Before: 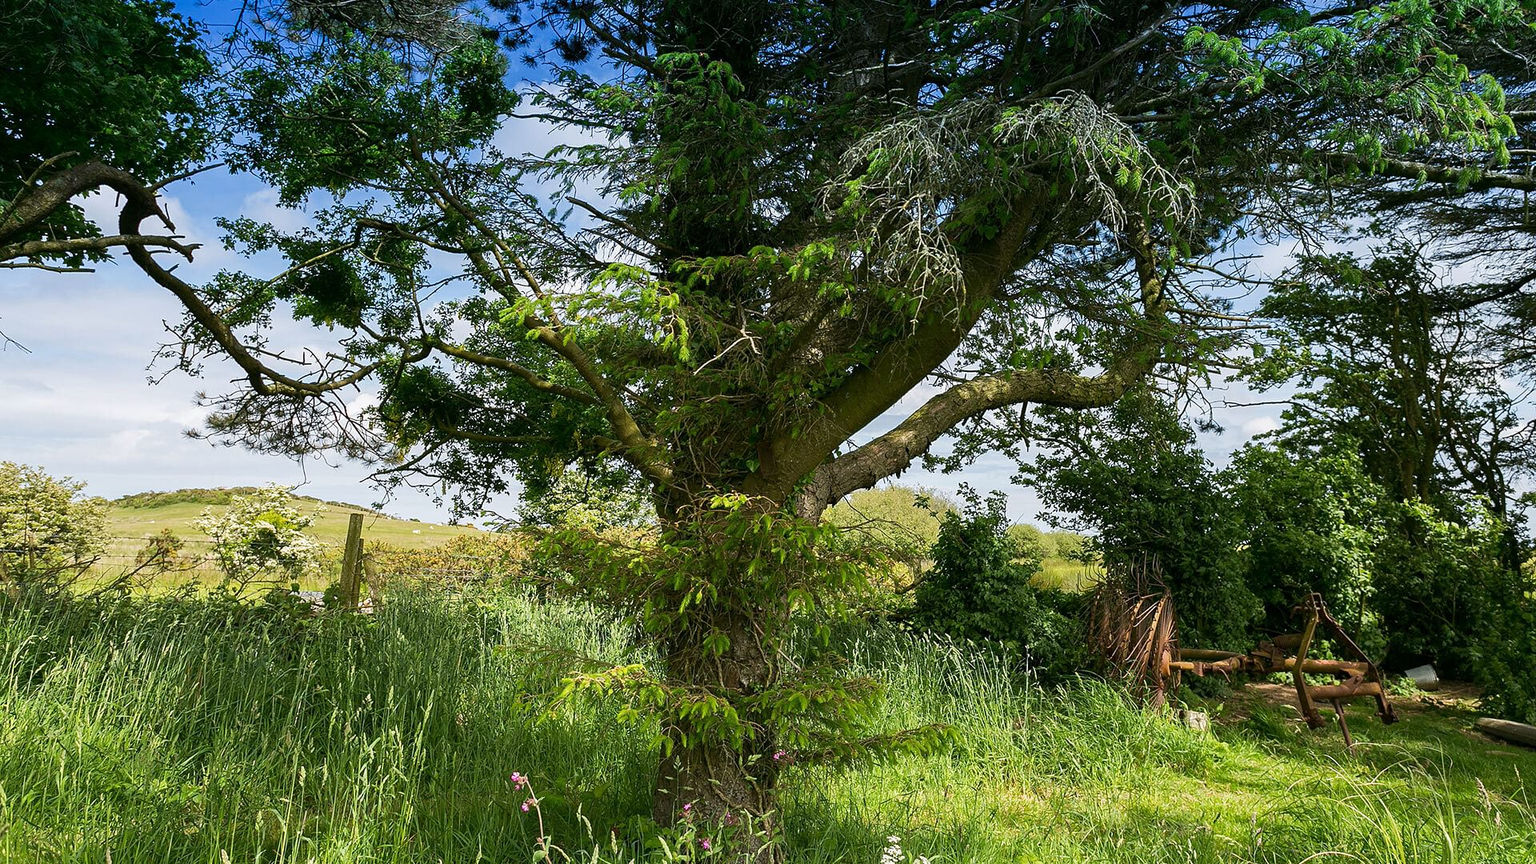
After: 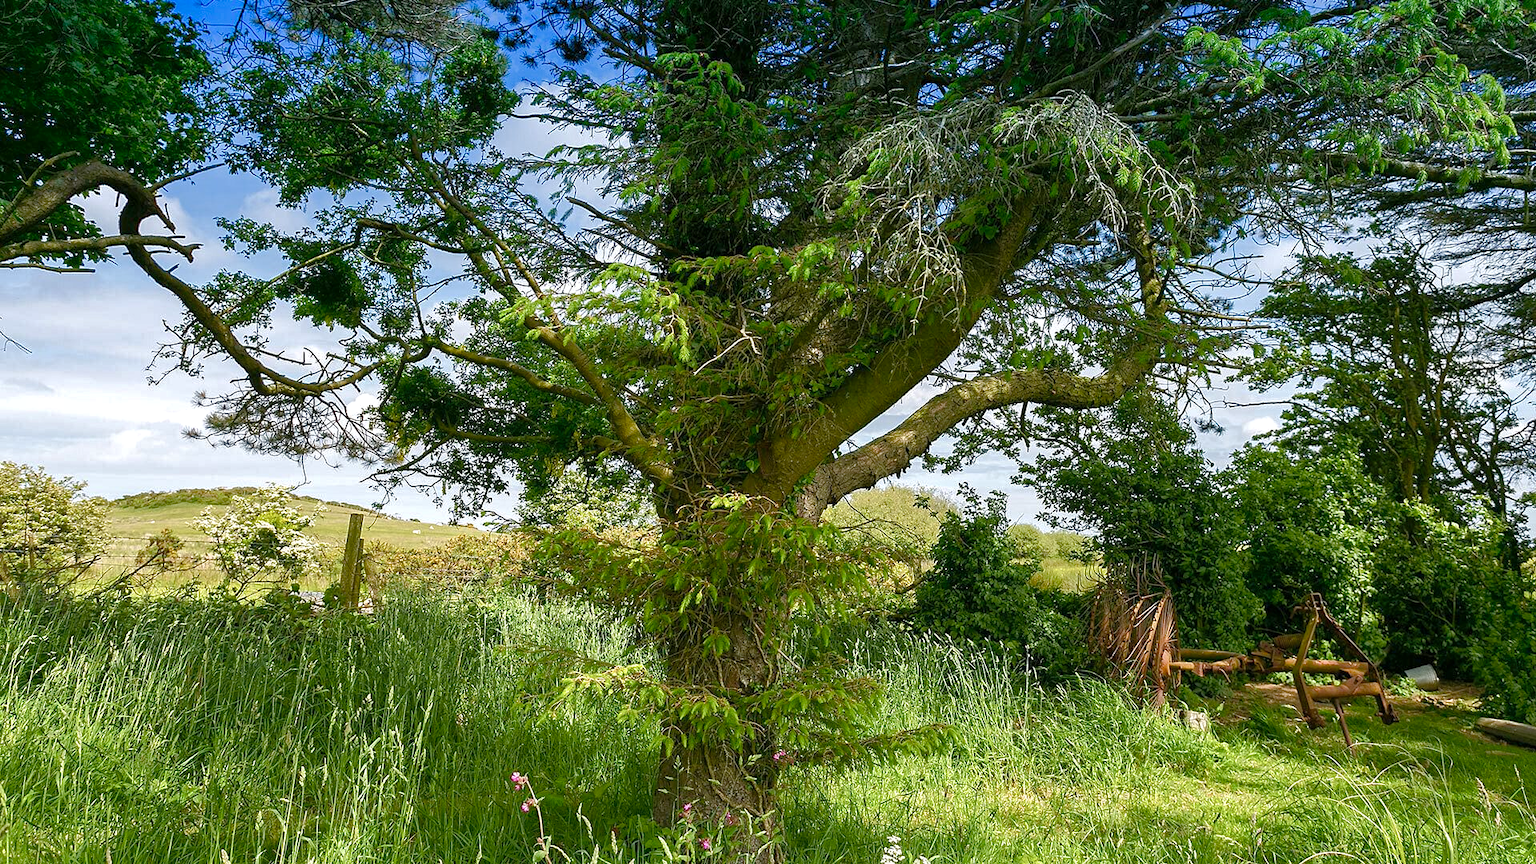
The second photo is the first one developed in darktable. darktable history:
shadows and highlights: on, module defaults
exposure: exposure 0.203 EV, compensate highlight preservation false
color balance rgb: linear chroma grading › global chroma -15.638%, perceptual saturation grading › global saturation 0.535%, perceptual saturation grading › highlights -17.926%, perceptual saturation grading › mid-tones 32.995%, perceptual saturation grading › shadows 50.431%, perceptual brilliance grading › global brilliance 2.539%, global vibrance 20%
